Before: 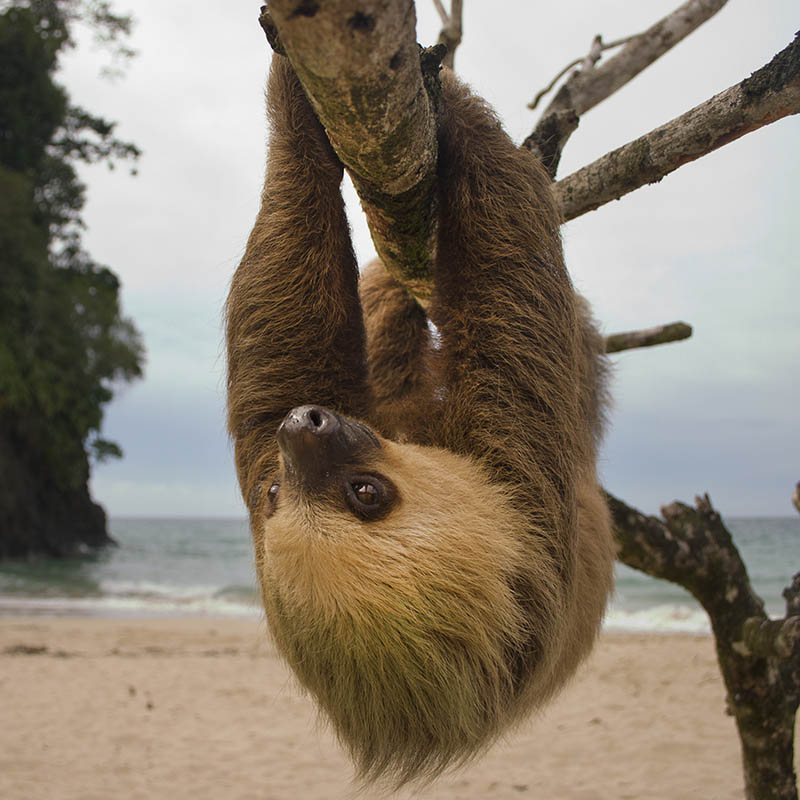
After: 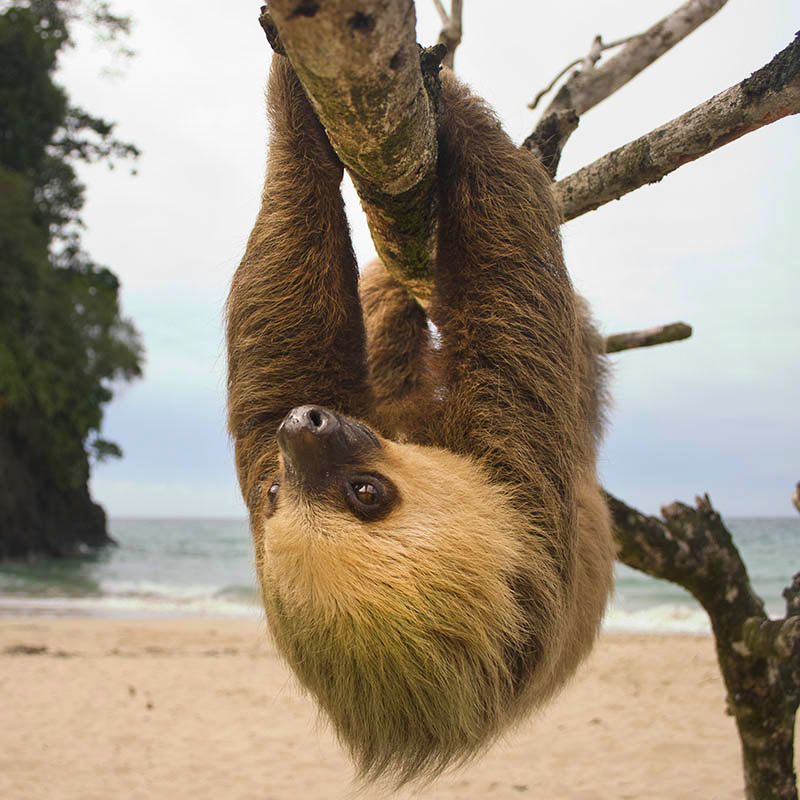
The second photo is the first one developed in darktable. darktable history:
contrast brightness saturation: contrast 0.198, brightness 0.164, saturation 0.22
